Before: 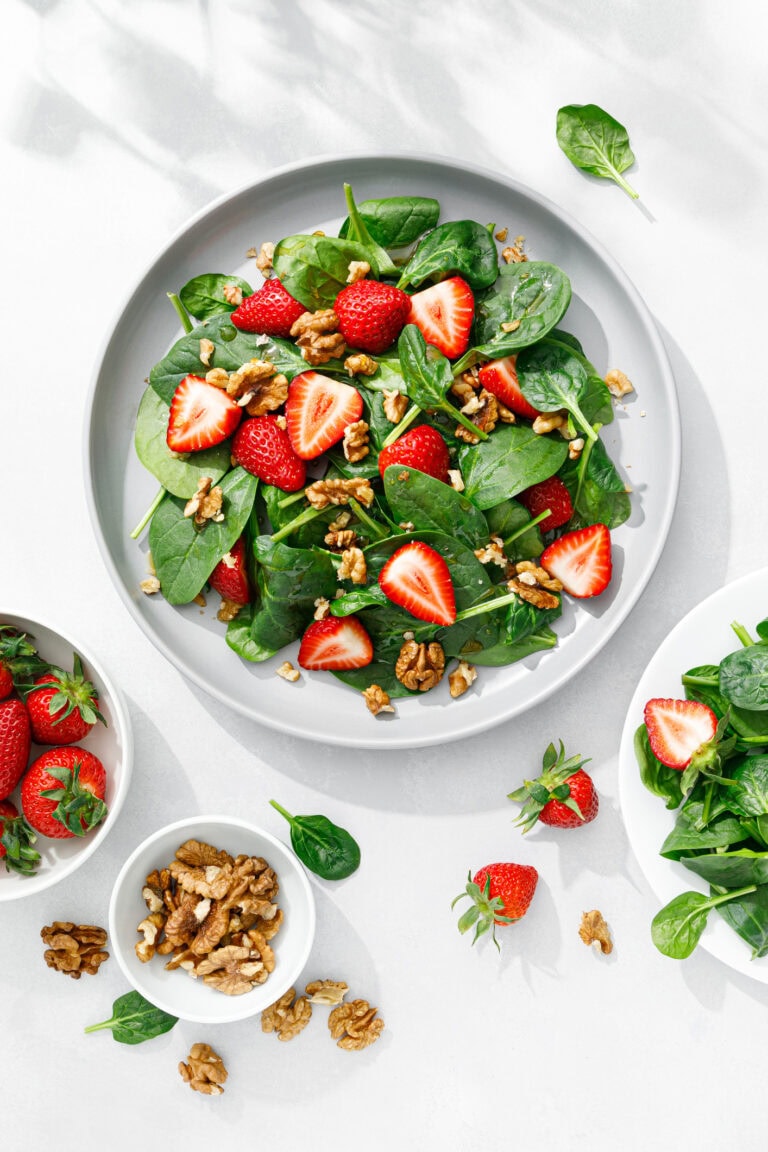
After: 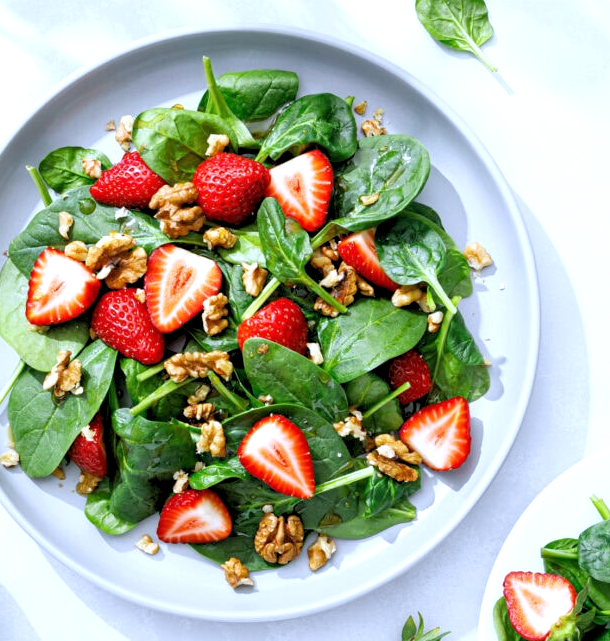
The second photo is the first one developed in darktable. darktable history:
white balance: red 0.948, green 1.02, blue 1.176
crop: left 18.38%, top 11.092%, right 2.134%, bottom 33.217%
rgb levels: levels [[0.01, 0.419, 0.839], [0, 0.5, 1], [0, 0.5, 1]]
